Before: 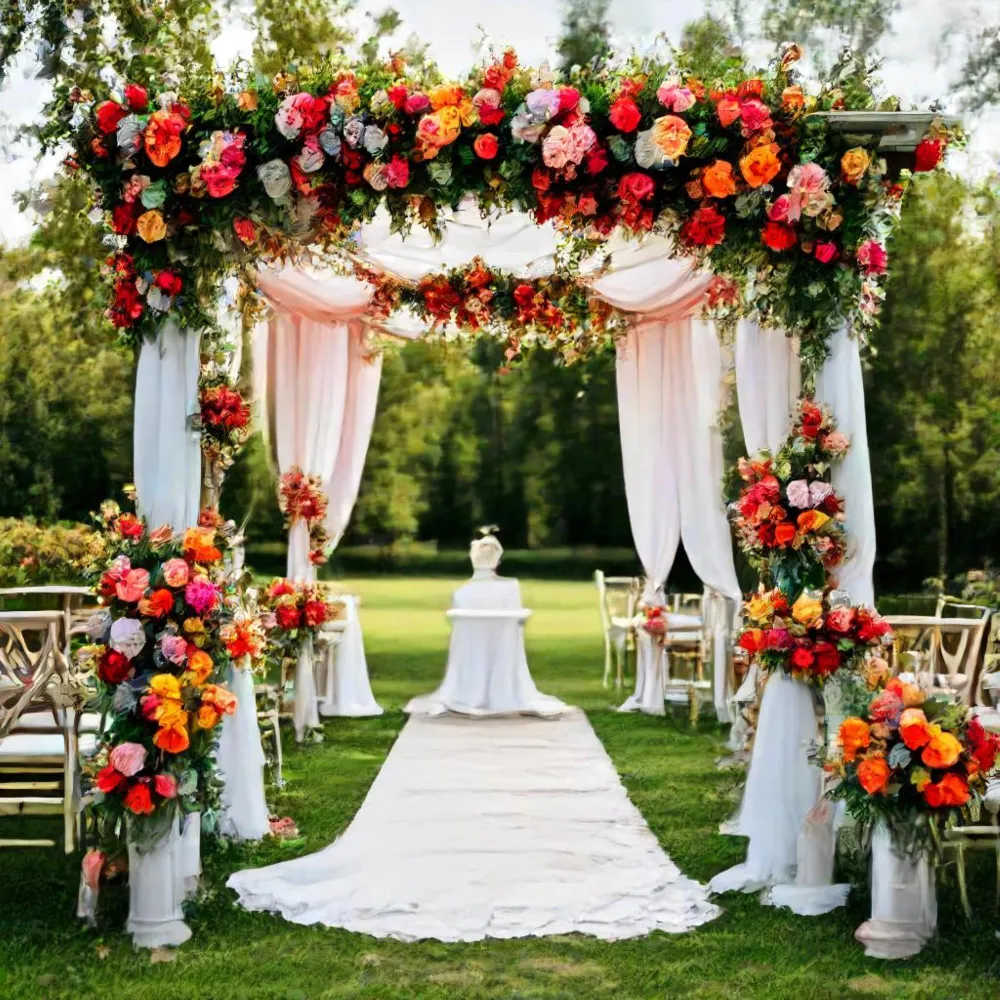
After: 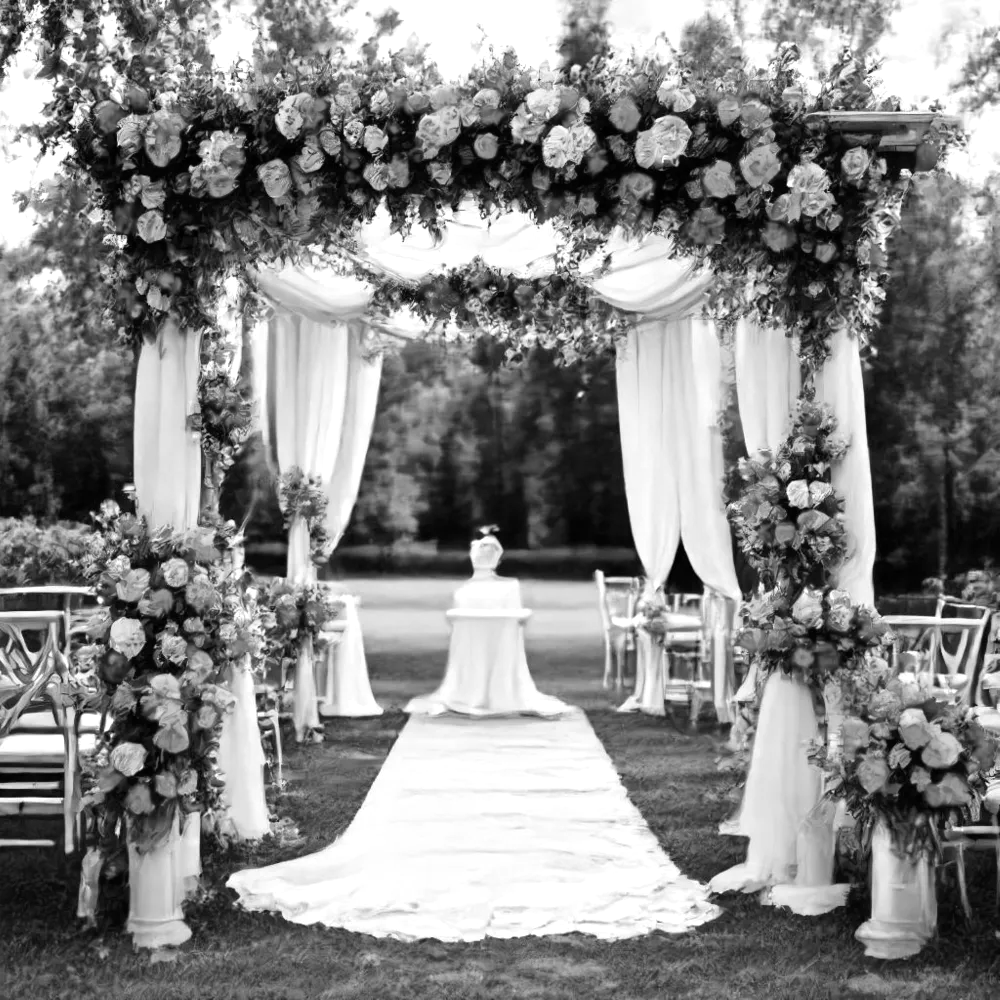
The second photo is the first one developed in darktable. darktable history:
color calibration: output gray [0.267, 0.423, 0.261, 0], illuminant same as pipeline (D50), adaptation XYZ, x 0.345, y 0.358, temperature 5021.53 K
exposure: exposure 0.453 EV, compensate highlight preservation false
